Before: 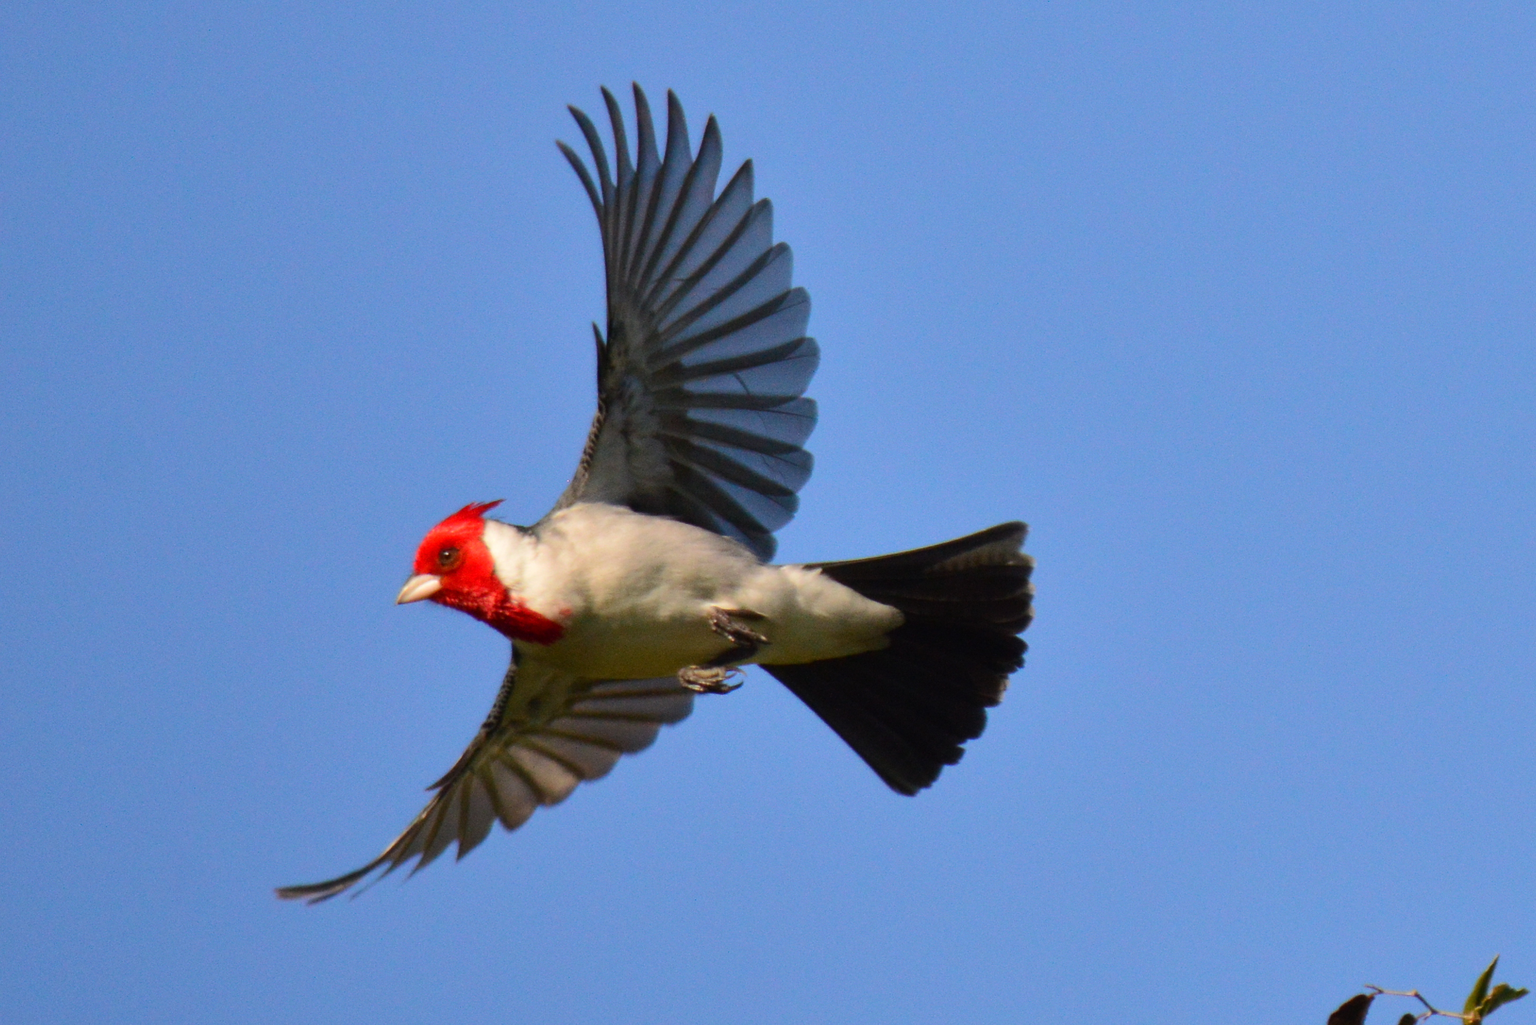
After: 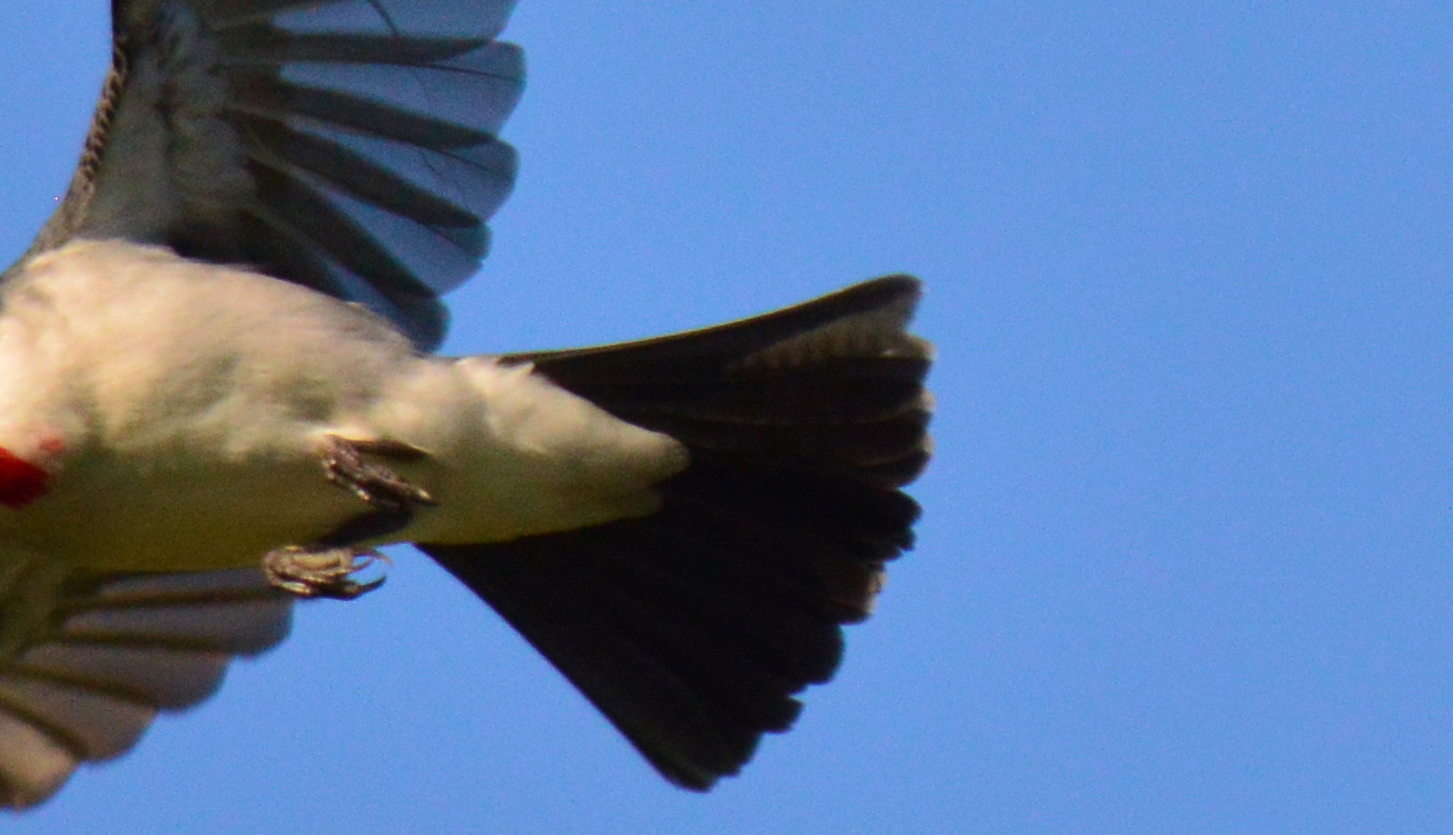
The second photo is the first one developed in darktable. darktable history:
velvia: on, module defaults
crop: left 35.03%, top 36.625%, right 14.663%, bottom 20.057%
